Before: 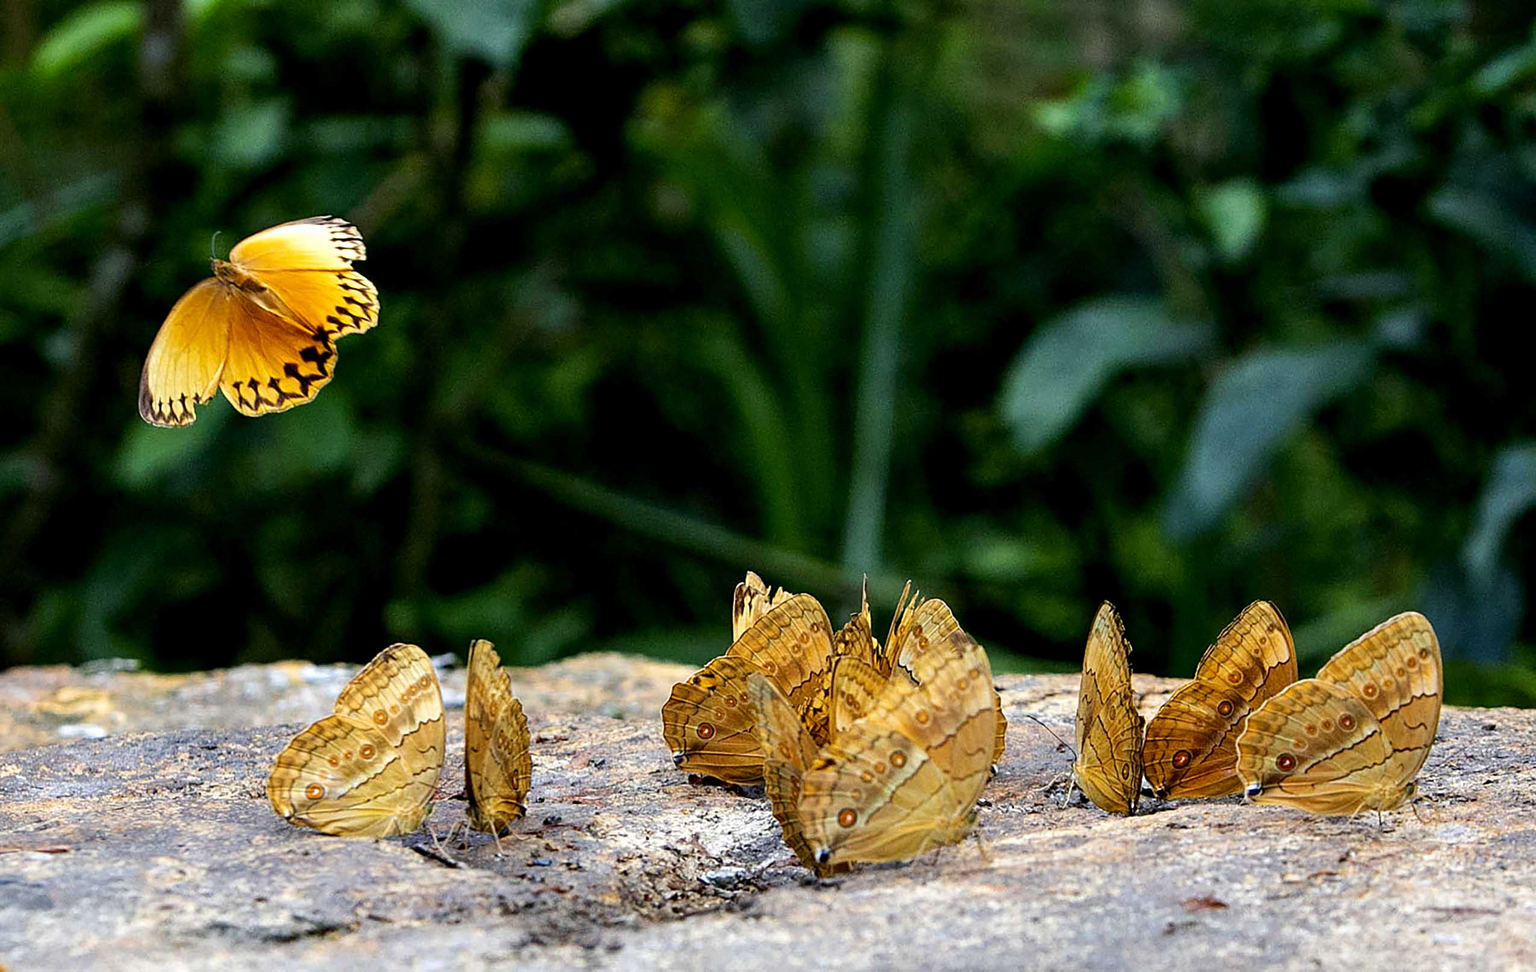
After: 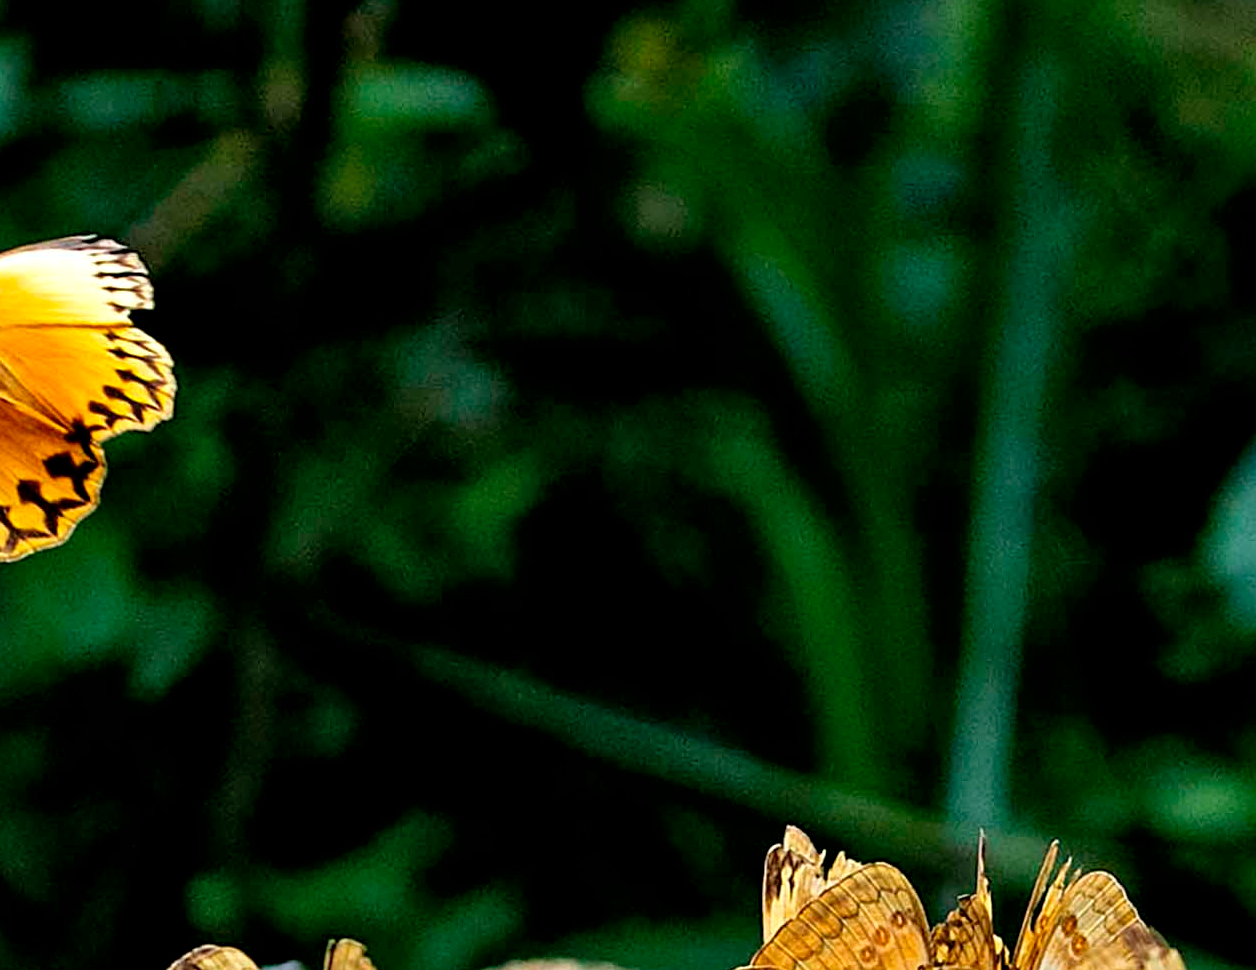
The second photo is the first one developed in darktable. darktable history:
crop: left 17.835%, top 7.675%, right 32.881%, bottom 32.213%
local contrast: mode bilateral grid, contrast 20, coarseness 50, detail 144%, midtone range 0.2
